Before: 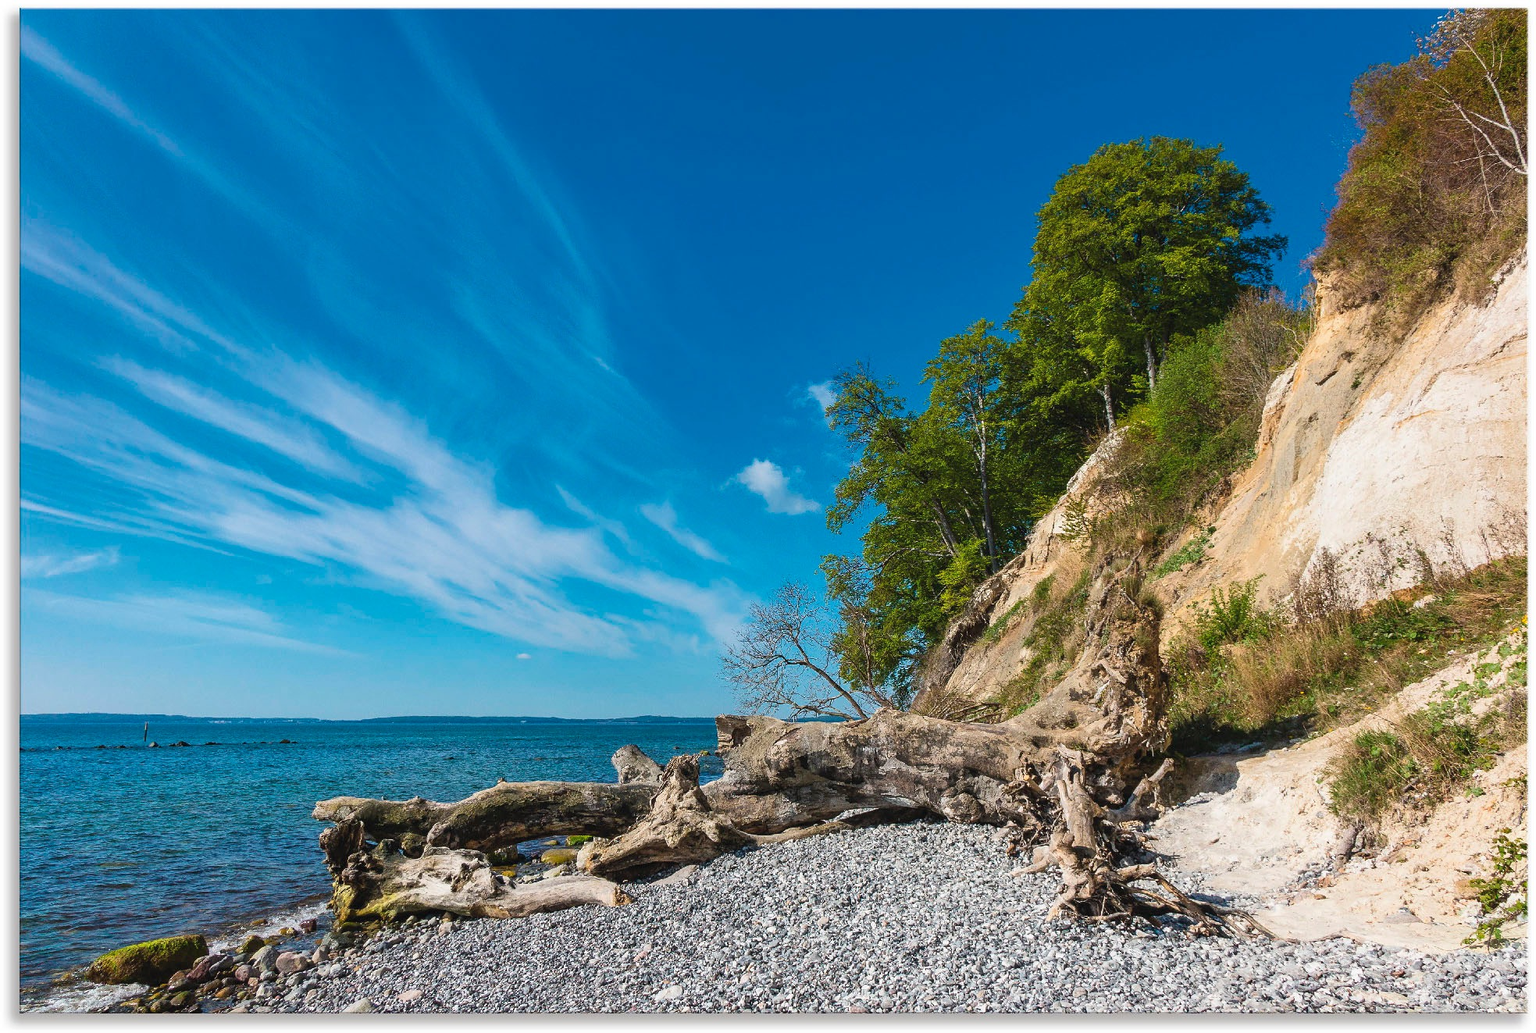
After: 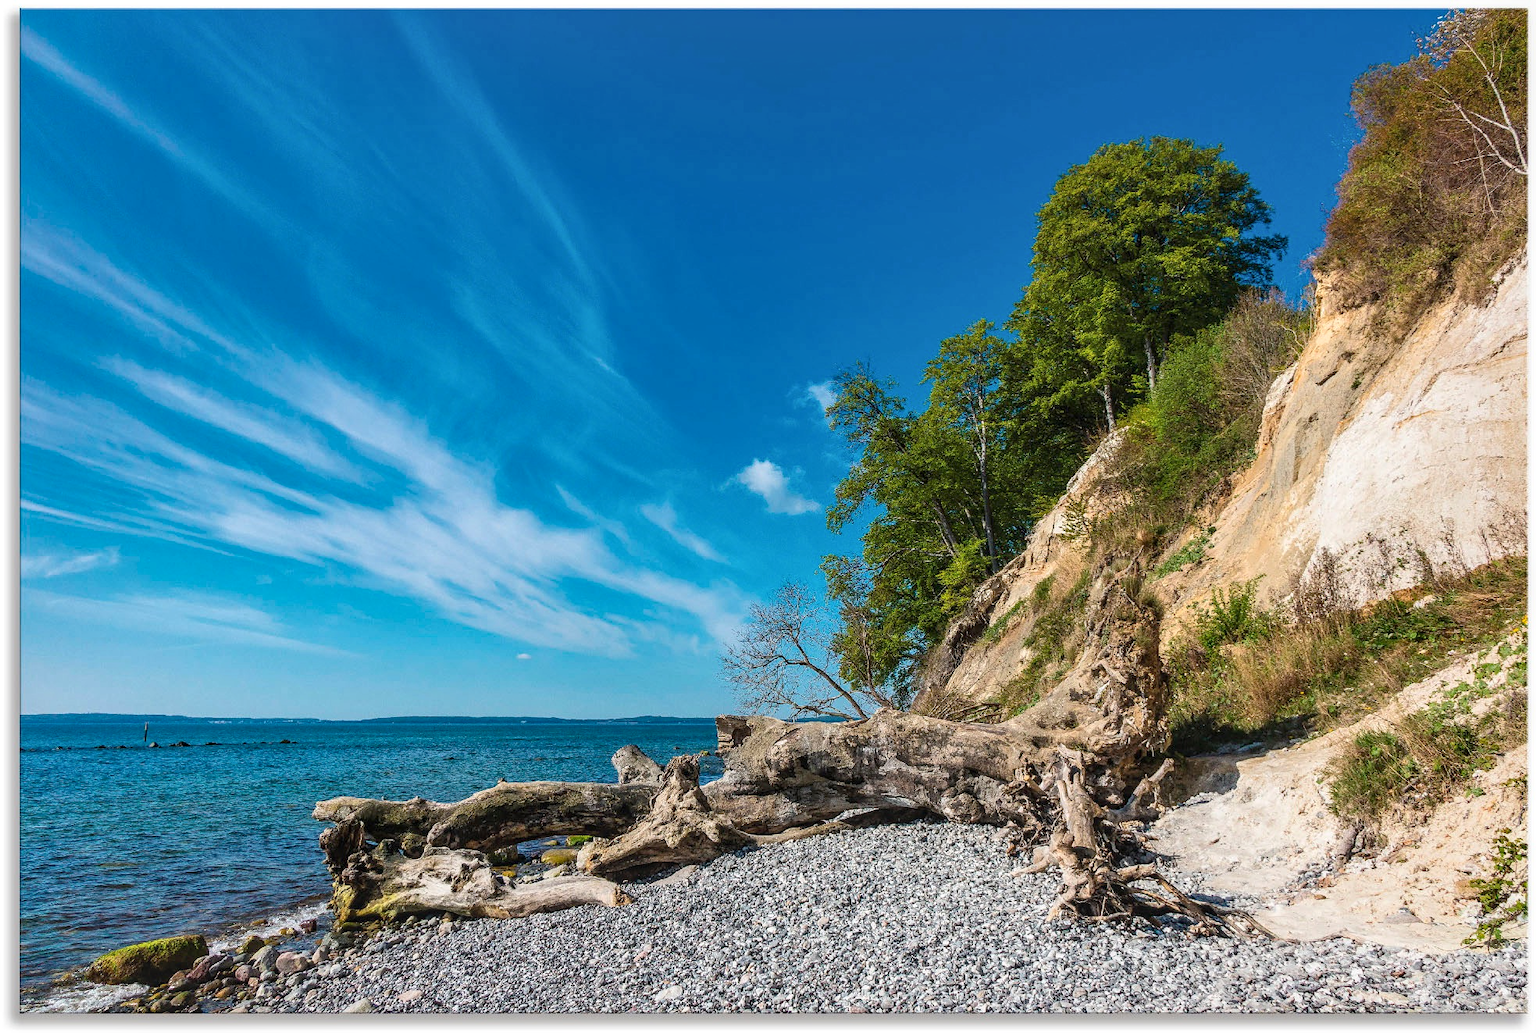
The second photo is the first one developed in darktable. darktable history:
local contrast: on, module defaults
exposure: black level correction 0.001, compensate highlight preservation false
